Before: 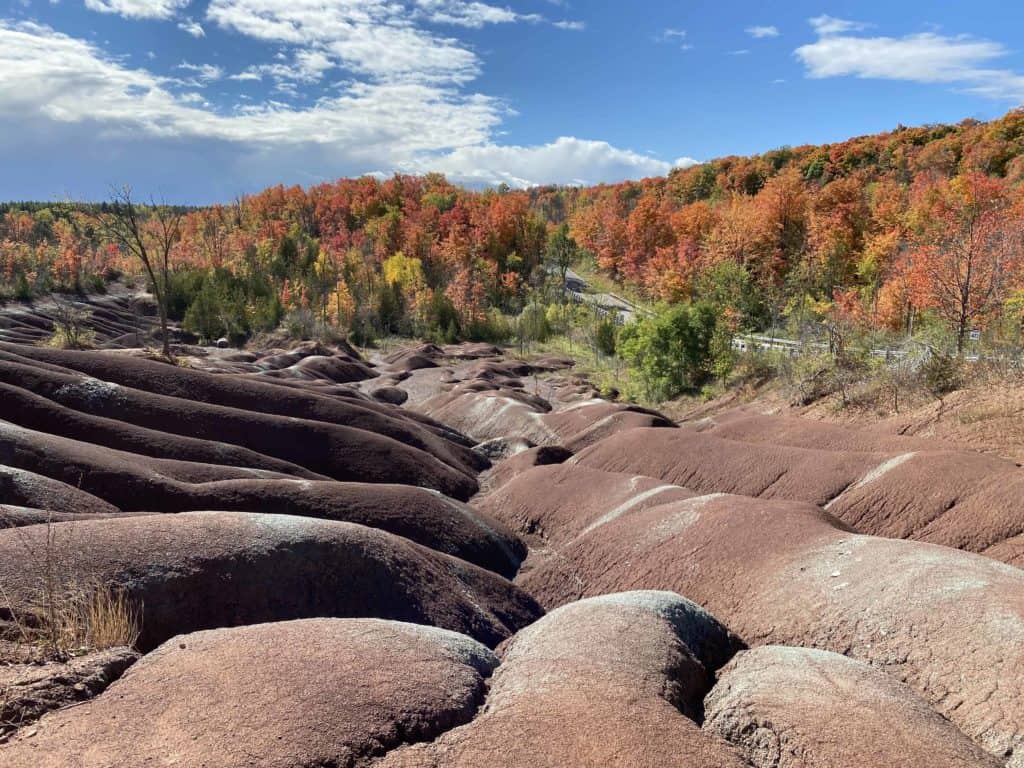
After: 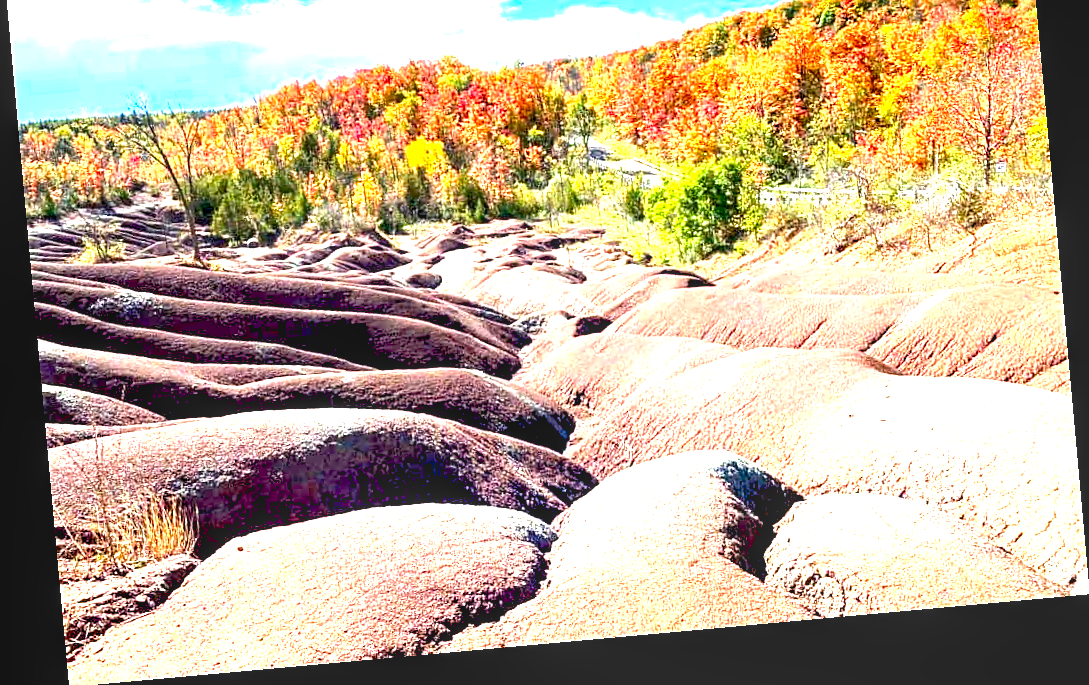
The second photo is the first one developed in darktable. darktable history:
local contrast: on, module defaults
rotate and perspective: rotation -5.2°, automatic cropping off
color correction: saturation 1.34
exposure: black level correction 0.005, exposure 2.084 EV, compensate highlight preservation false
crop and rotate: top 19.998%
tone equalizer: -8 EV -0.001 EV, -7 EV 0.001 EV, -6 EV -0.002 EV, -5 EV -0.003 EV, -4 EV -0.062 EV, -3 EV -0.222 EV, -2 EV -0.267 EV, -1 EV 0.105 EV, +0 EV 0.303 EV
sharpen: on, module defaults
